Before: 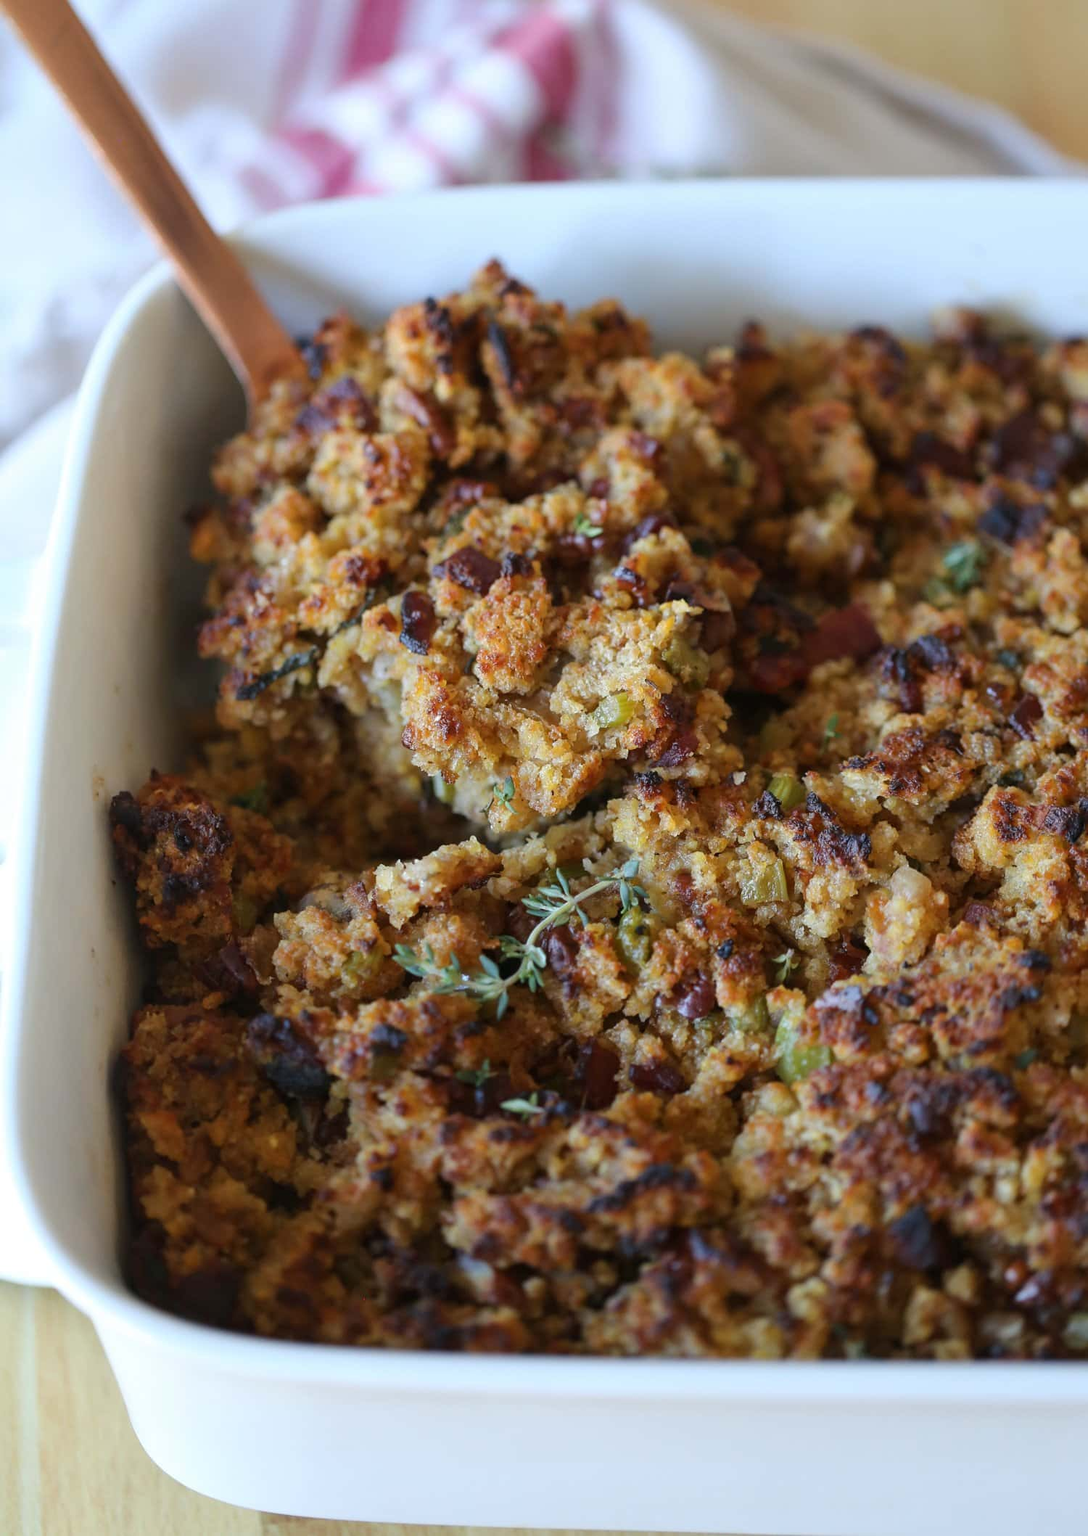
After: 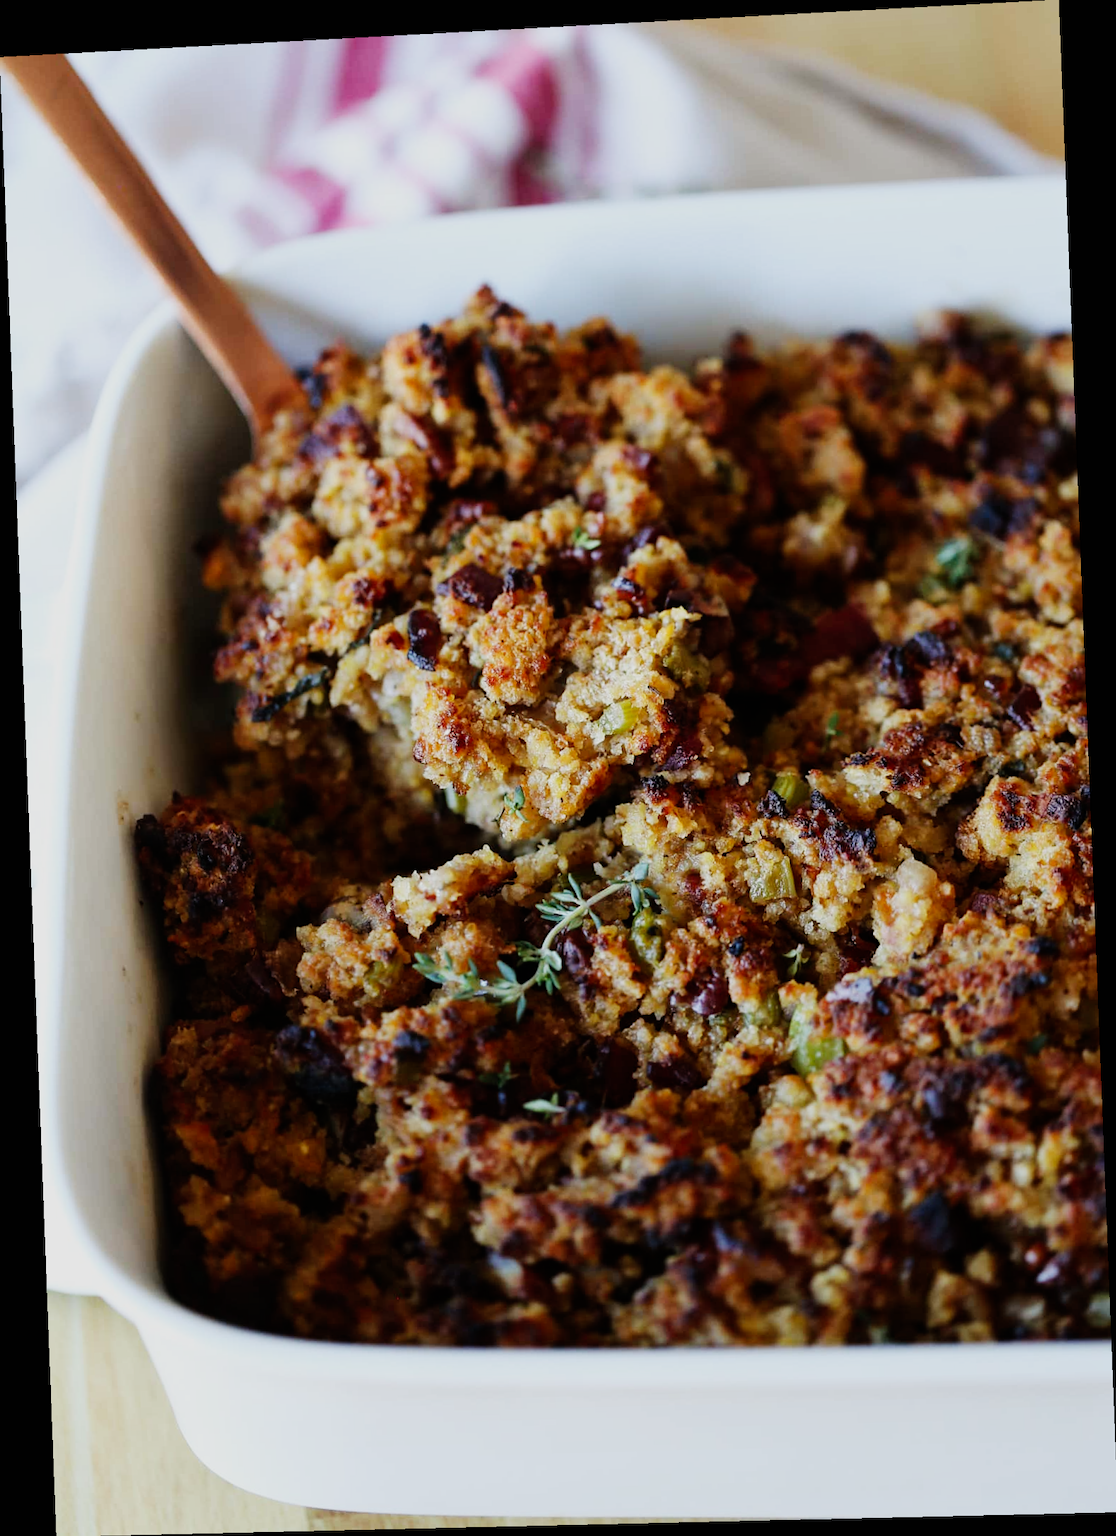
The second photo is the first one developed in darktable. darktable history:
rotate and perspective: rotation -2.22°, lens shift (horizontal) -0.022, automatic cropping off
sigmoid: contrast 1.81, skew -0.21, preserve hue 0%, red attenuation 0.1, red rotation 0.035, green attenuation 0.1, green rotation -0.017, blue attenuation 0.15, blue rotation -0.052, base primaries Rec2020
tone equalizer: on, module defaults
